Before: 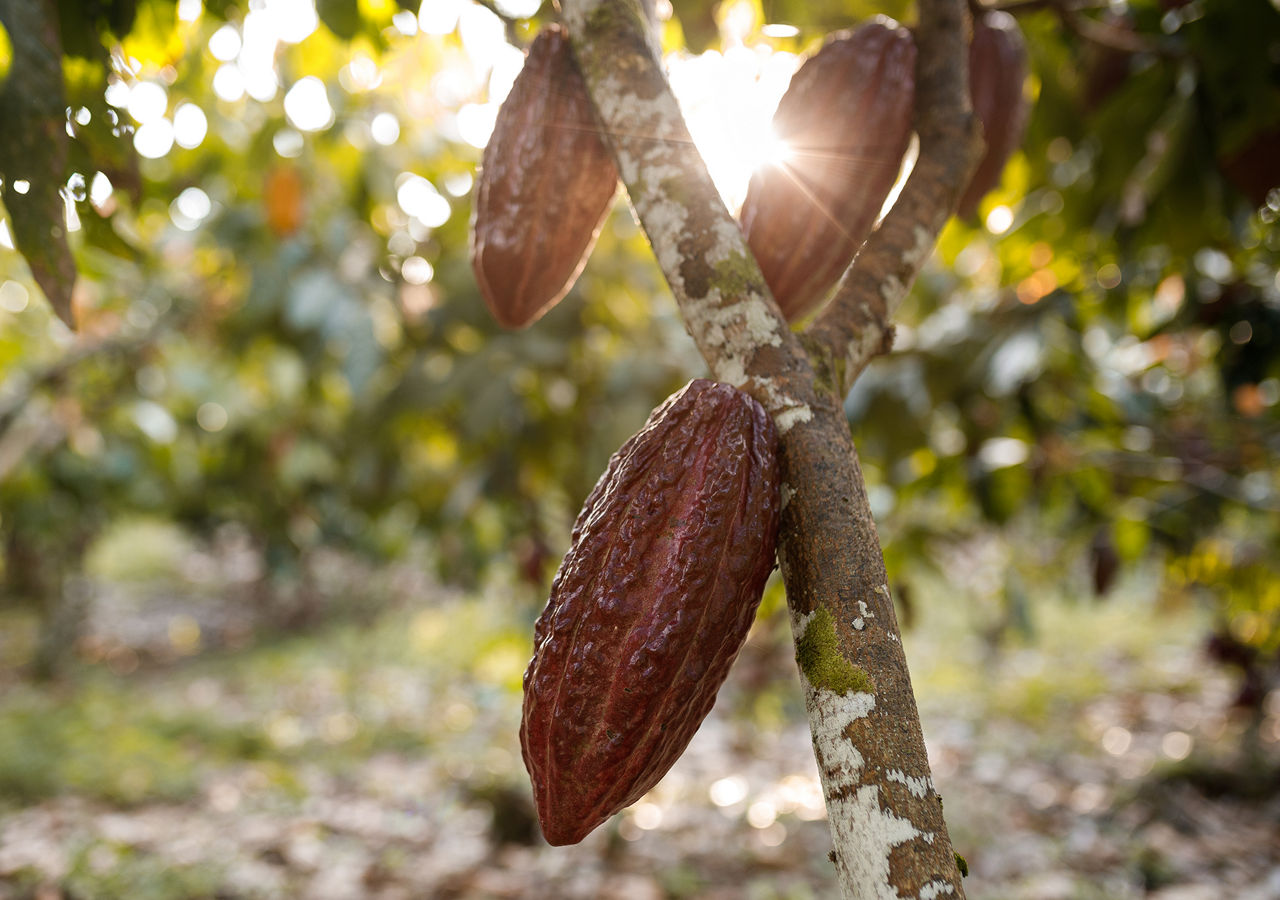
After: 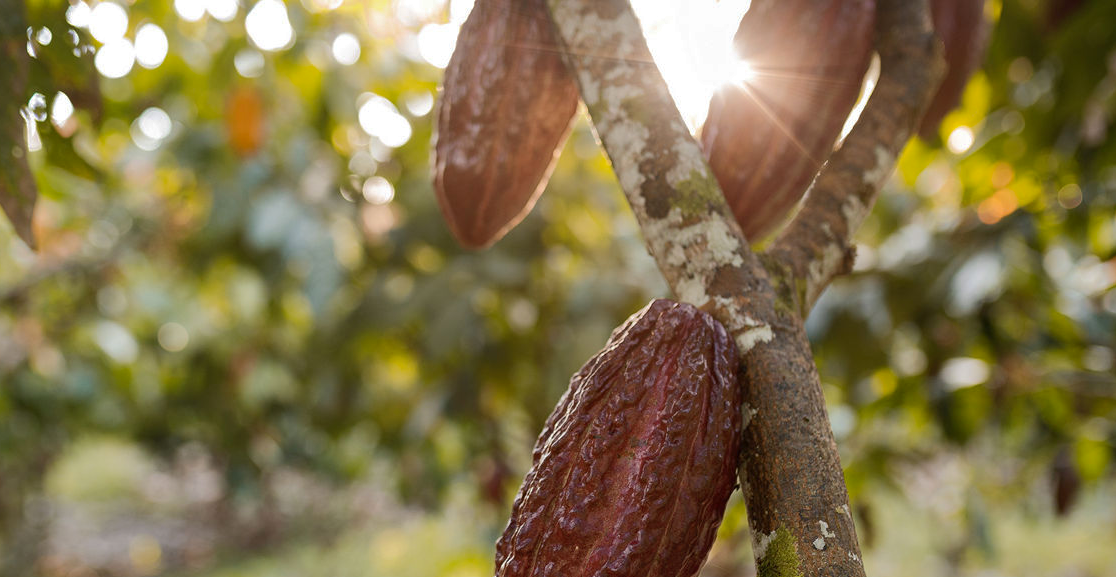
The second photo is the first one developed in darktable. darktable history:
shadows and highlights: shadows 39.76, highlights -59.81
crop: left 3.103%, top 8.913%, right 9.646%, bottom 26.889%
contrast brightness saturation: contrast 0.085, saturation 0.021
